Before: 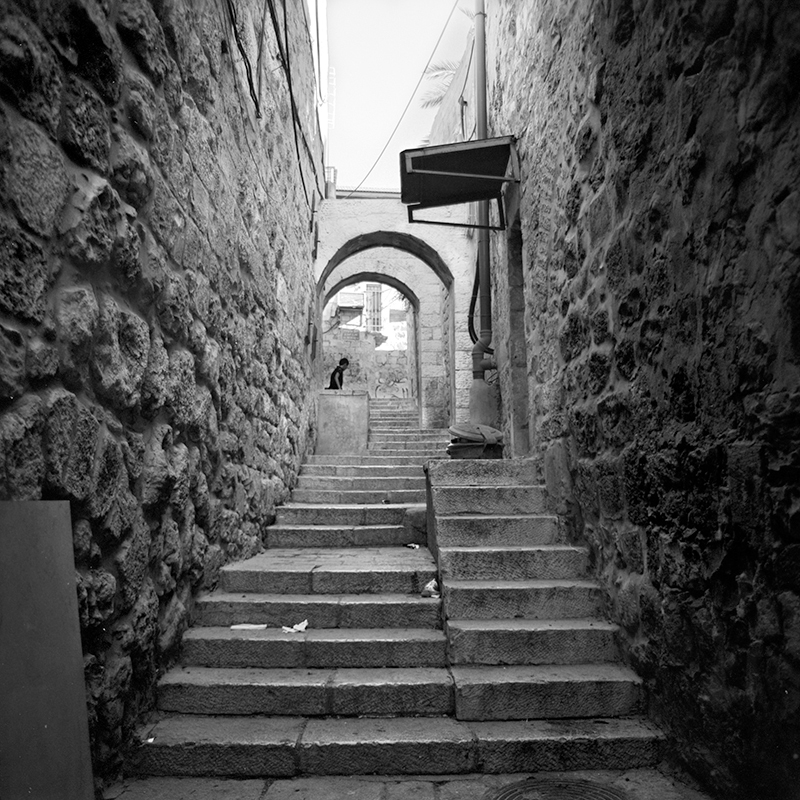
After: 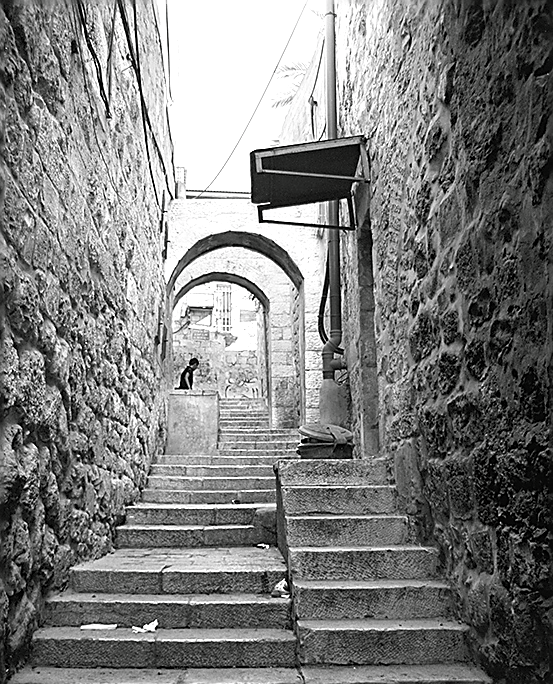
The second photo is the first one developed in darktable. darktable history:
crop: left 18.812%, right 12.055%, bottom 14.402%
color balance rgb: shadows lift › luminance -10.322%, shadows lift › chroma 0.968%, shadows lift › hue 111.95°, perceptual saturation grading › global saturation 0.59%, global vibrance 34.194%
exposure: black level correction -0.002, exposure 0.542 EV, compensate exposure bias true, compensate highlight preservation false
sharpen: radius 1.378, amount 1.263, threshold 0.617
